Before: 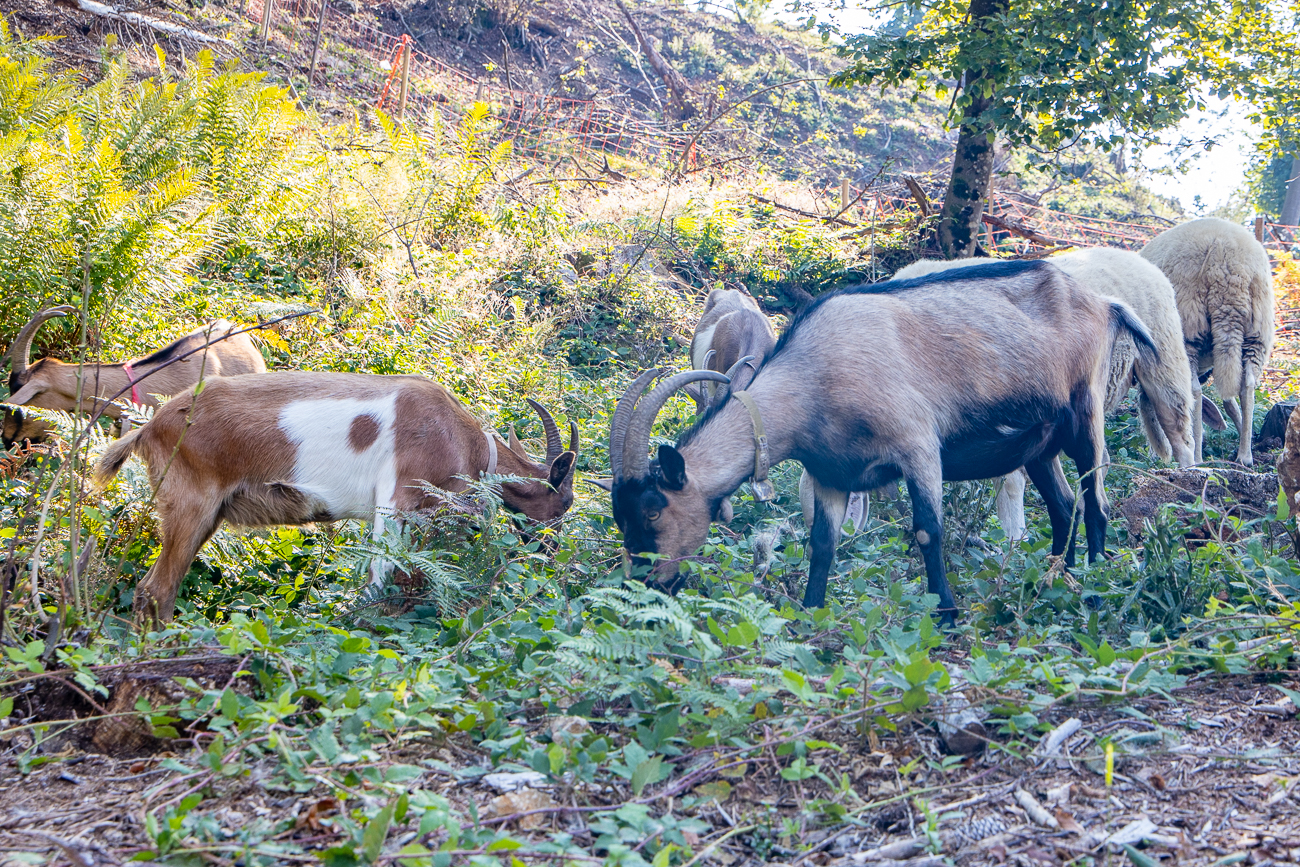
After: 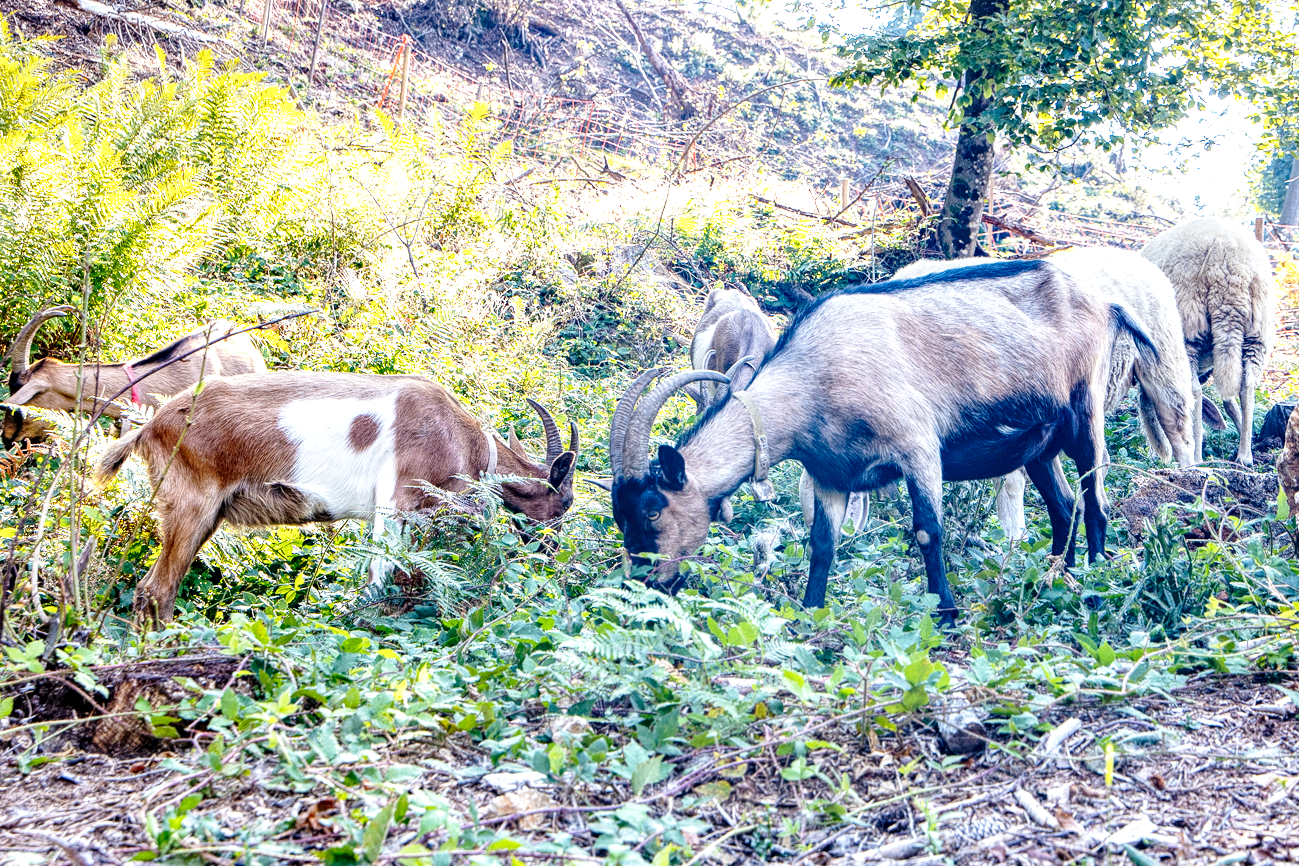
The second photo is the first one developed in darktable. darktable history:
base curve: curves: ch0 [(0, 0) (0.028, 0.03) (0.121, 0.232) (0.46, 0.748) (0.859, 0.968) (1, 1)], preserve colors none
local contrast: highlights 103%, shadows 102%, detail 200%, midtone range 0.2
